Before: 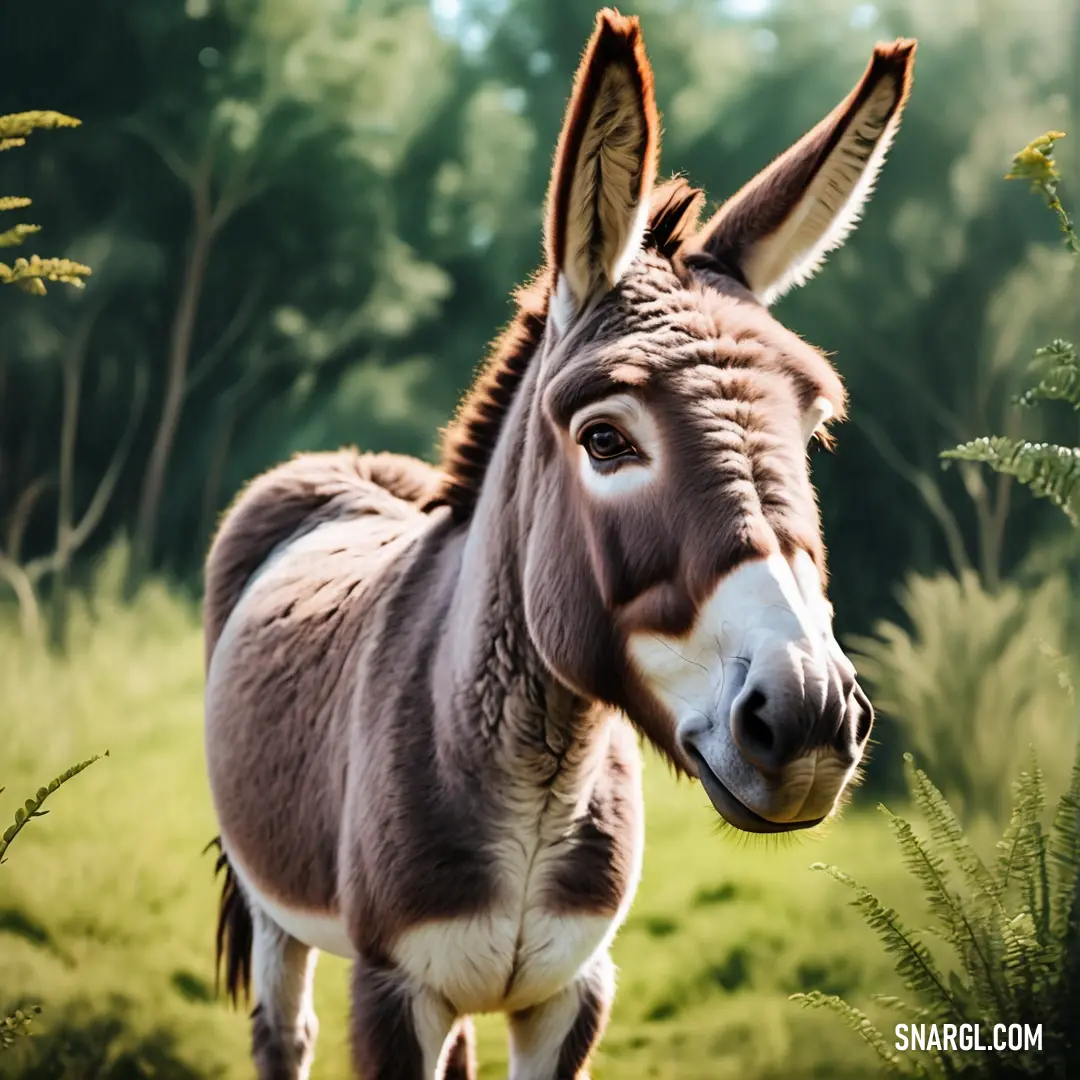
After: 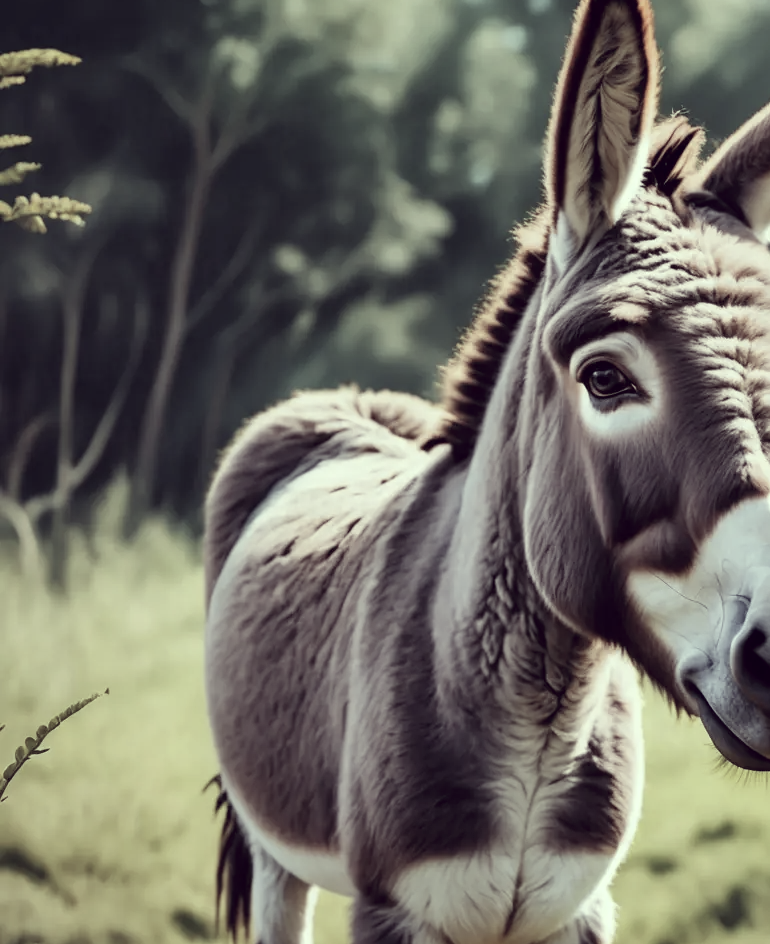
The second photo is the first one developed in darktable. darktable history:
crop: top 5.775%, right 27.89%, bottom 5.51%
color correction: highlights a* -20.33, highlights b* 20.4, shadows a* 19.71, shadows b* -21.03, saturation 0.418
